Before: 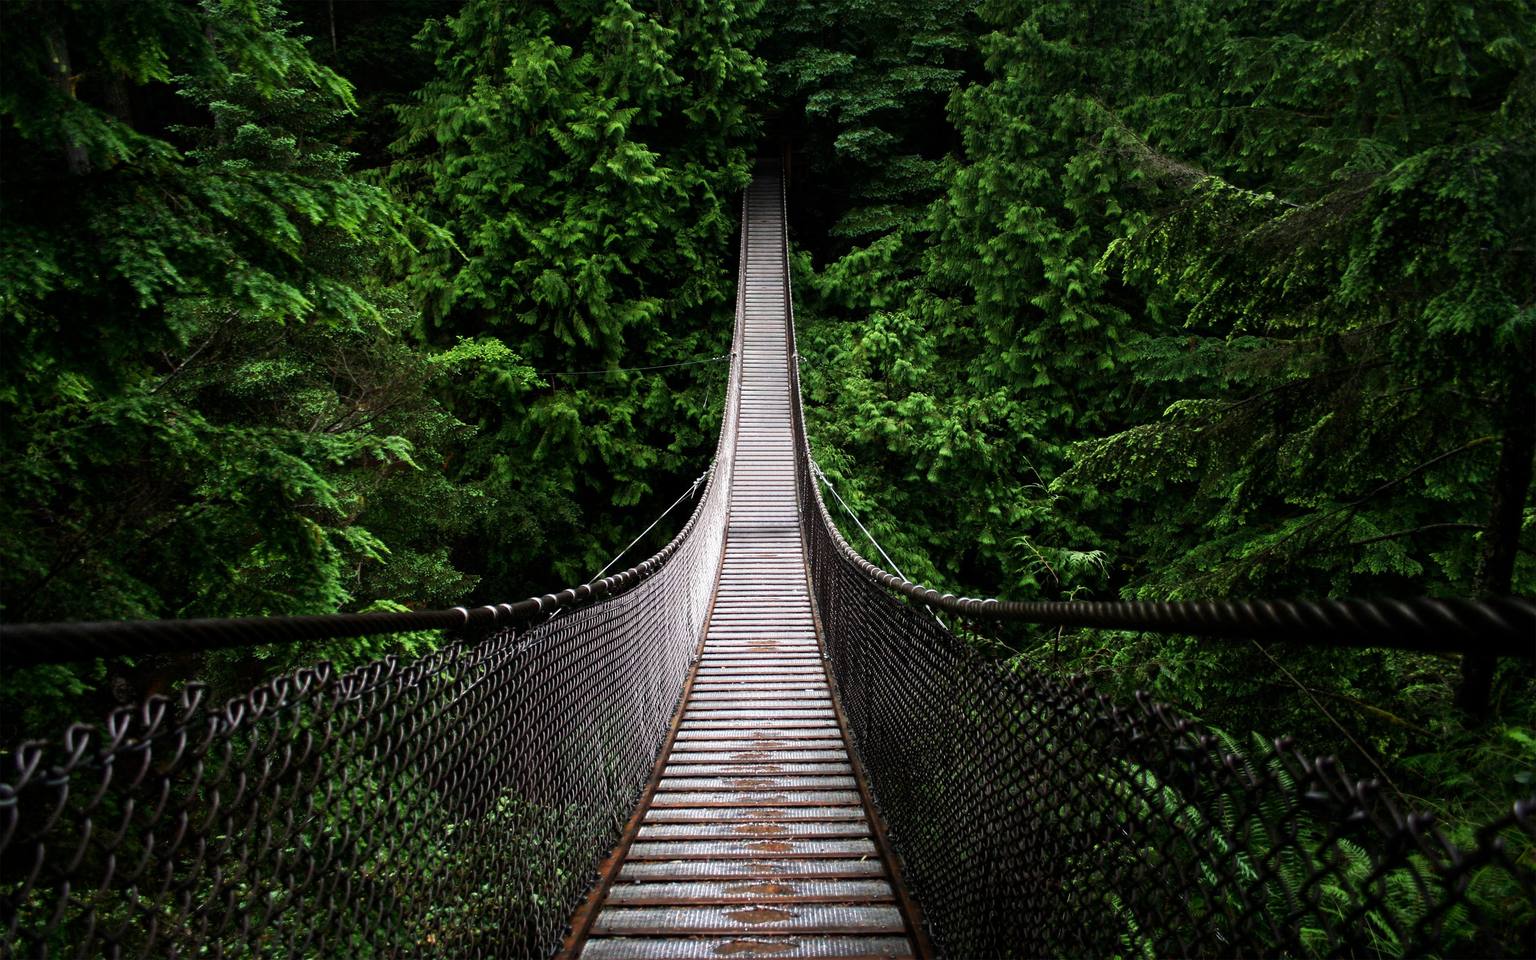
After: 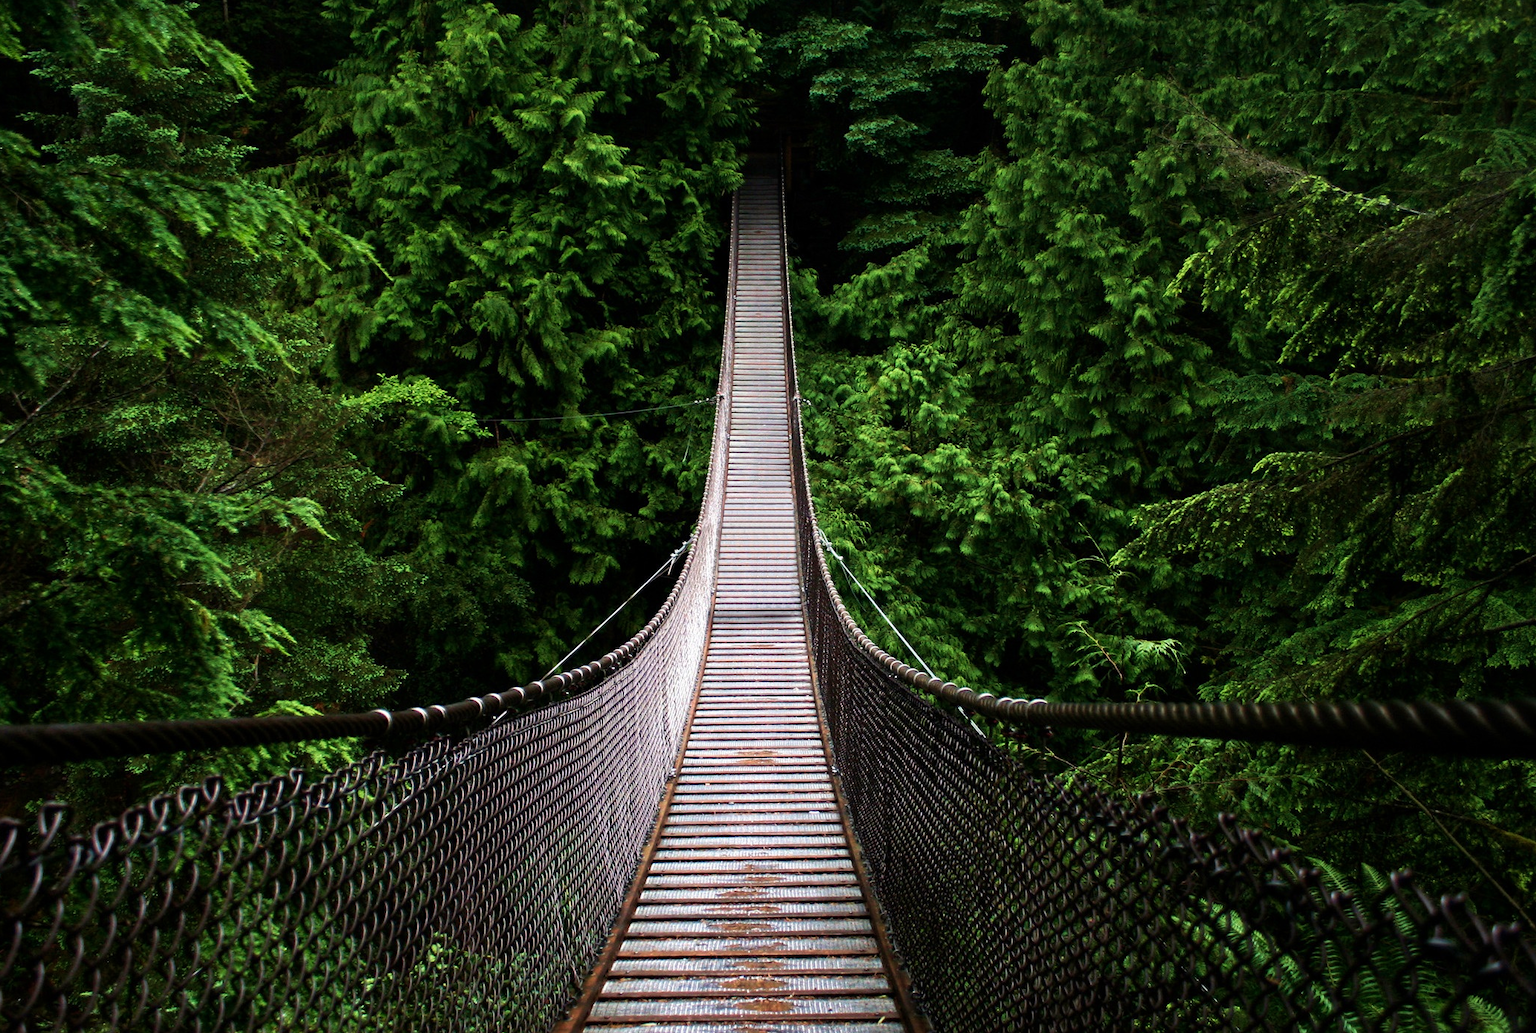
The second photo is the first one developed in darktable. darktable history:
crop: left 9.912%, top 3.614%, right 9.304%, bottom 9.407%
velvia: strength 44.55%
